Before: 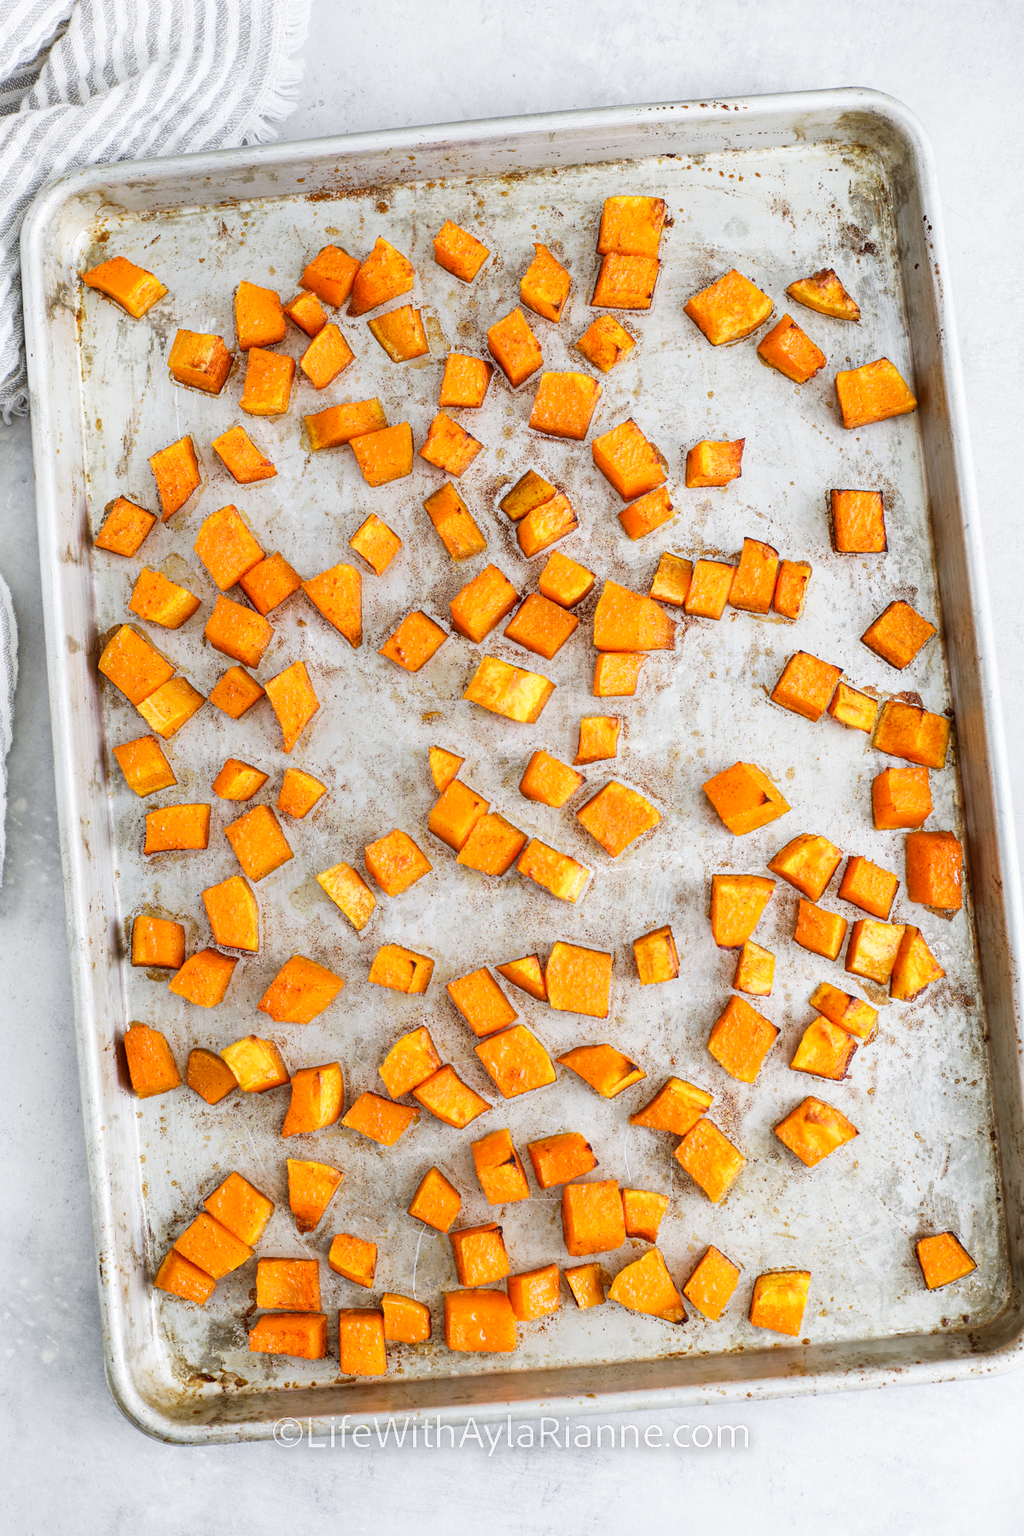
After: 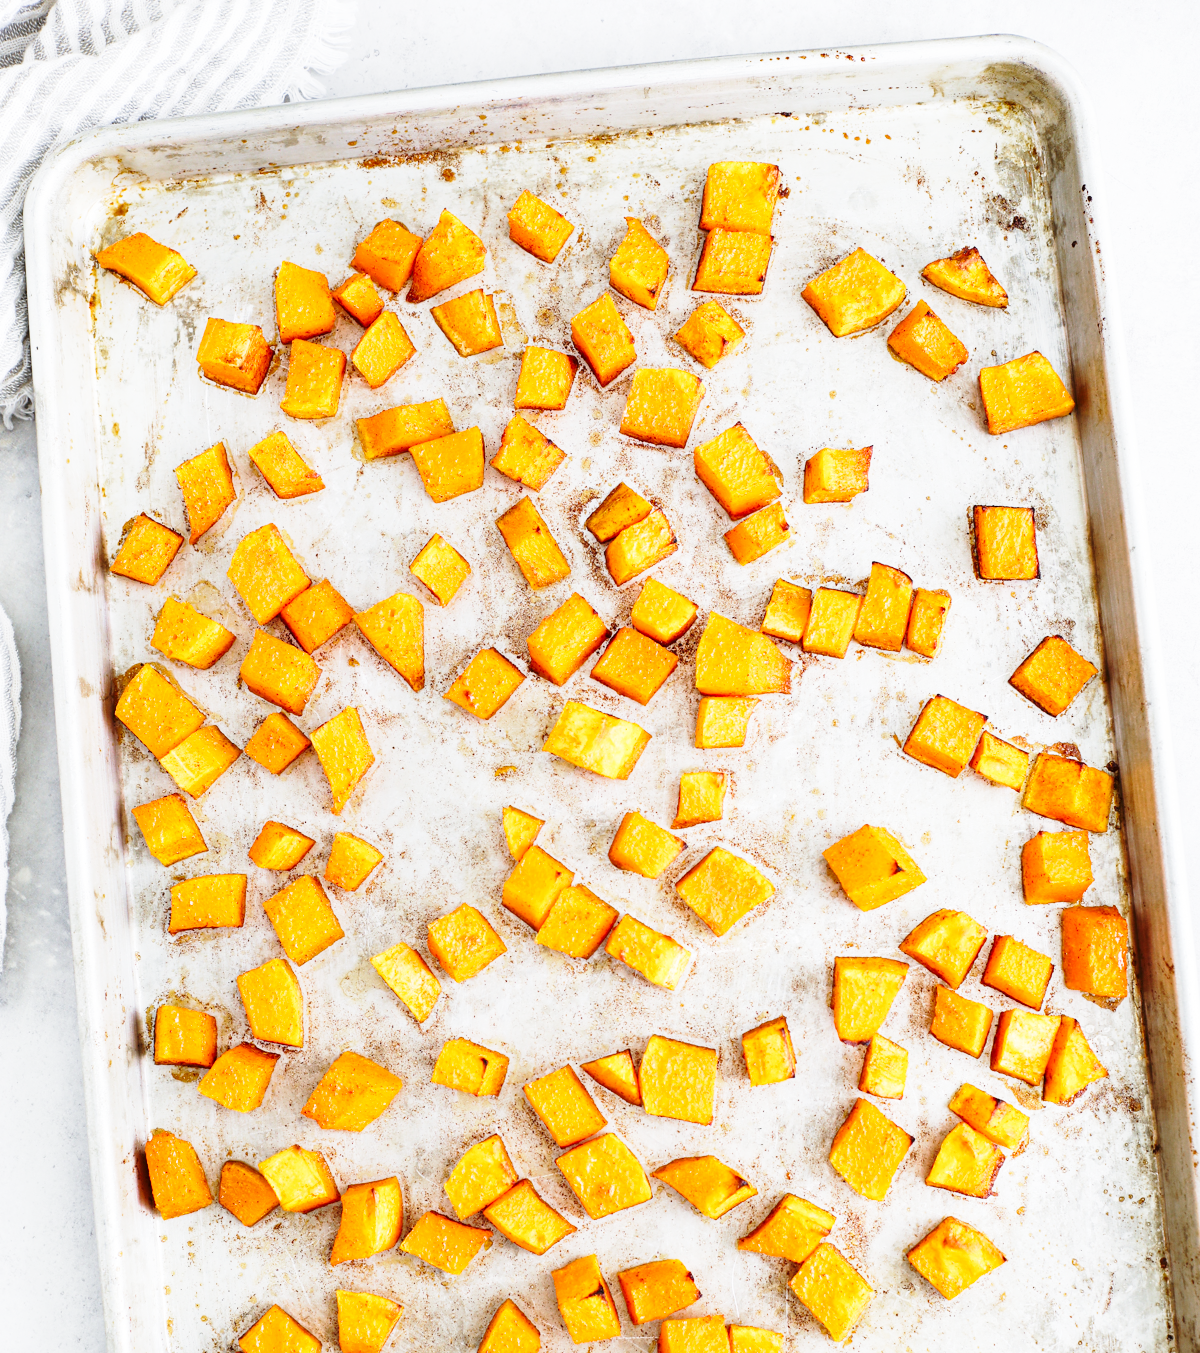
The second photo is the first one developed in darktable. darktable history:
crop: top 3.794%, bottom 21.025%
base curve: curves: ch0 [(0, 0) (0.028, 0.03) (0.121, 0.232) (0.46, 0.748) (0.859, 0.968) (1, 1)], preserve colors none
